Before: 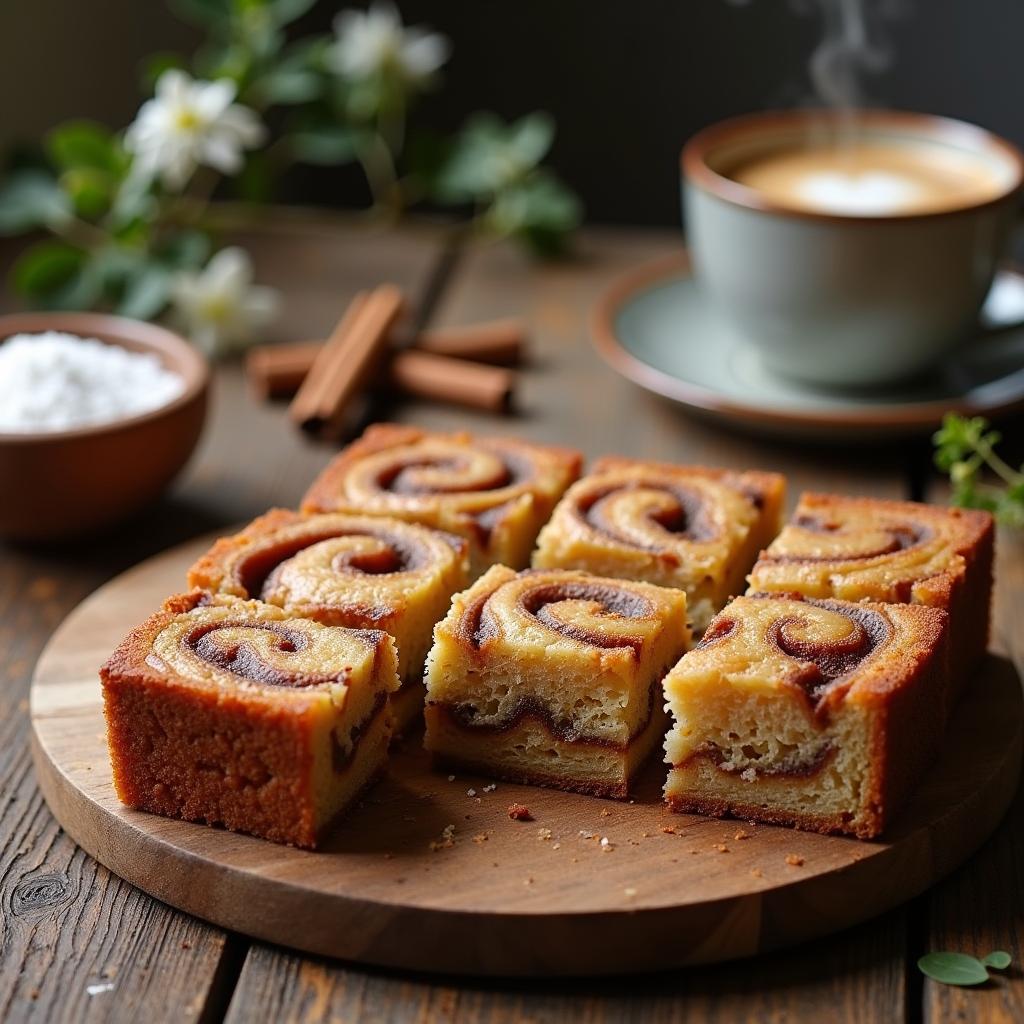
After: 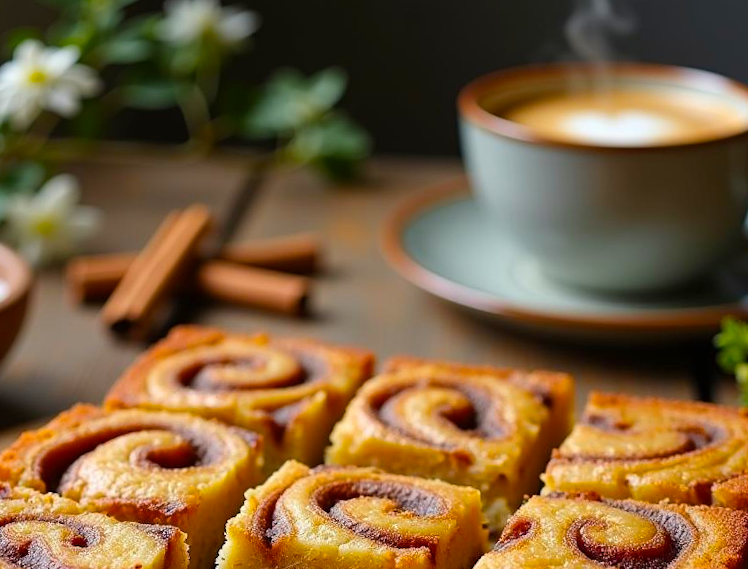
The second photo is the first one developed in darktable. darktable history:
crop and rotate: left 11.812%, bottom 42.776%
color balance rgb: perceptual saturation grading › global saturation 25%, global vibrance 20%
rotate and perspective: rotation 0.72°, lens shift (vertical) -0.352, lens shift (horizontal) -0.051, crop left 0.152, crop right 0.859, crop top 0.019, crop bottom 0.964
